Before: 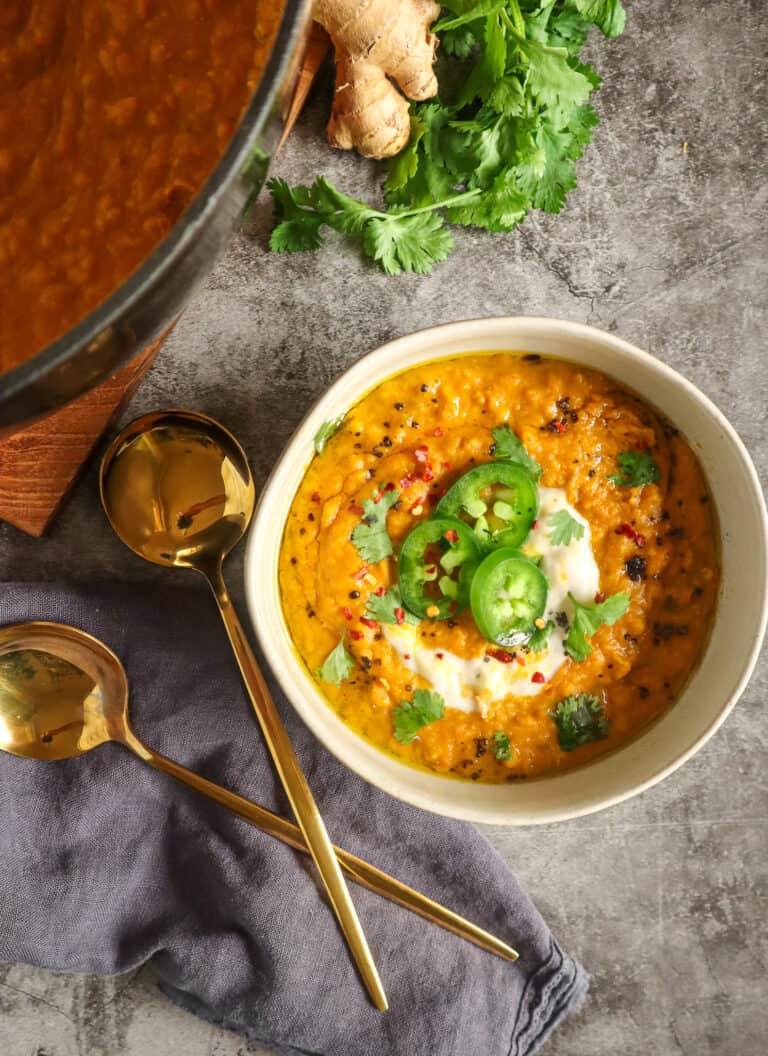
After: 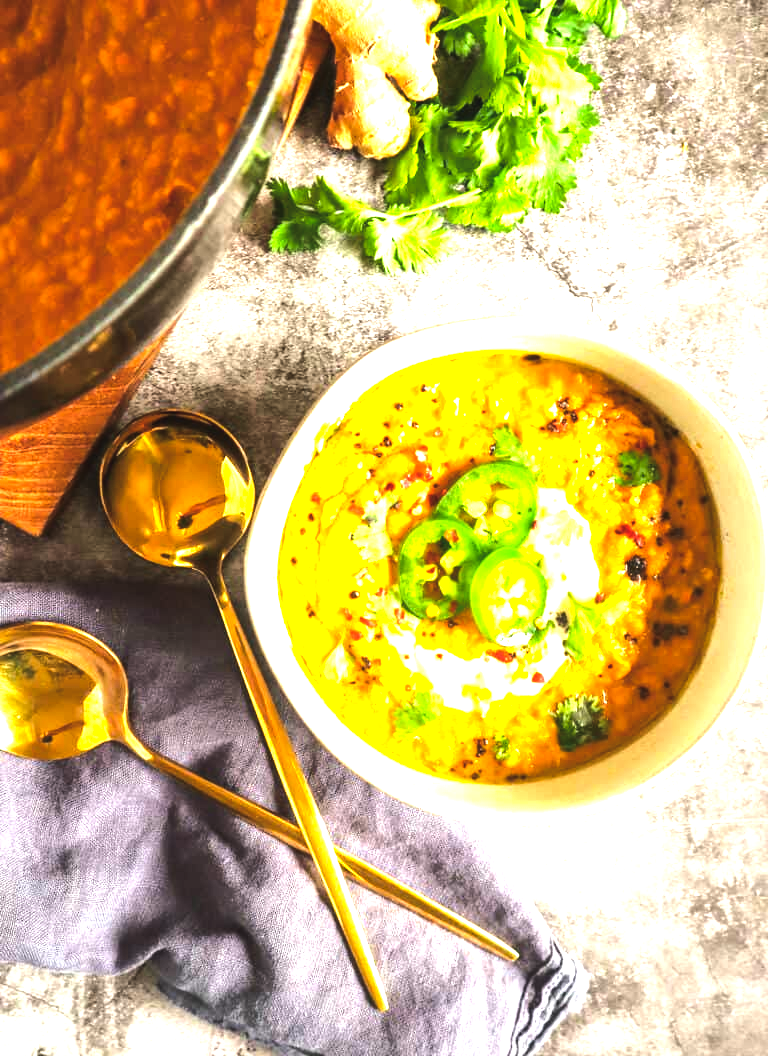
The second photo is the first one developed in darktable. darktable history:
exposure: black level correction 0, exposure 1.3 EV, compensate exposure bias true, compensate highlight preservation false
color balance rgb: global offset › luminance 0.71%, perceptual saturation grading › global saturation -11.5%, perceptual brilliance grading › highlights 17.77%, perceptual brilliance grading › mid-tones 31.71%, perceptual brilliance grading › shadows -31.01%, global vibrance 50%
